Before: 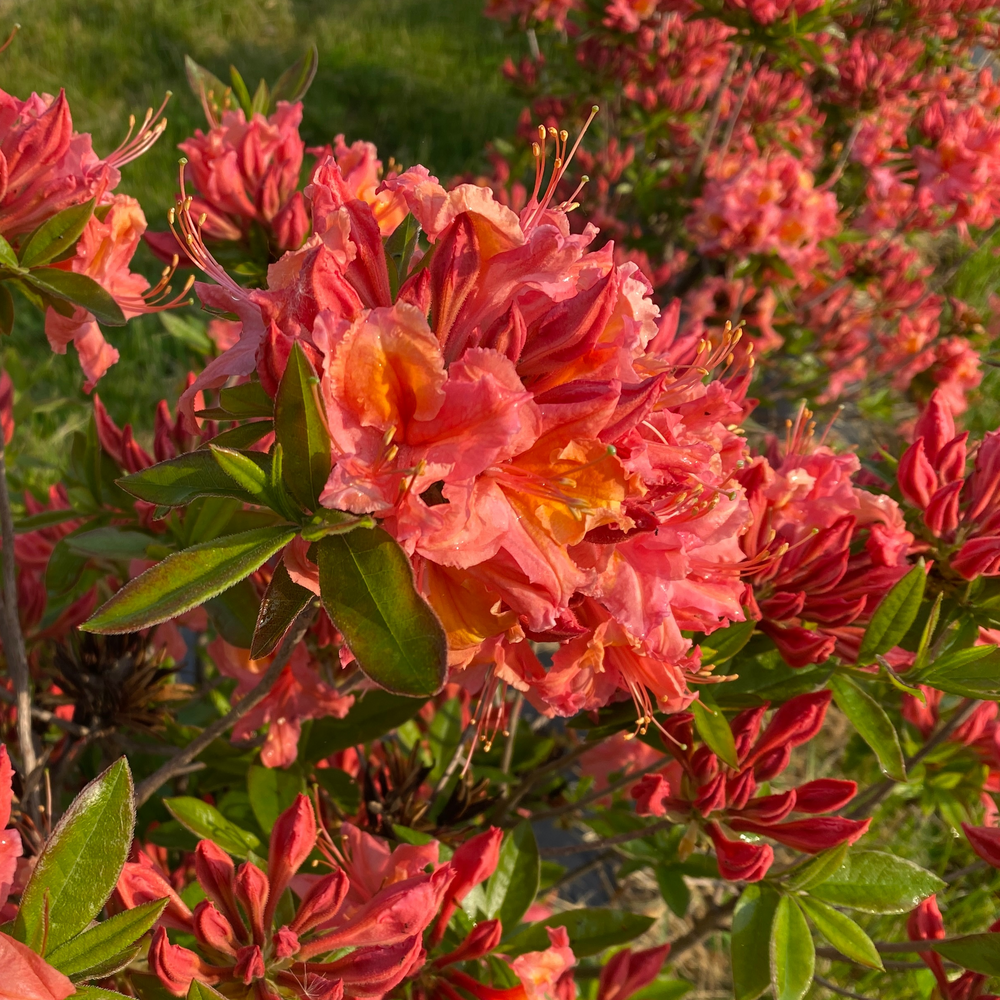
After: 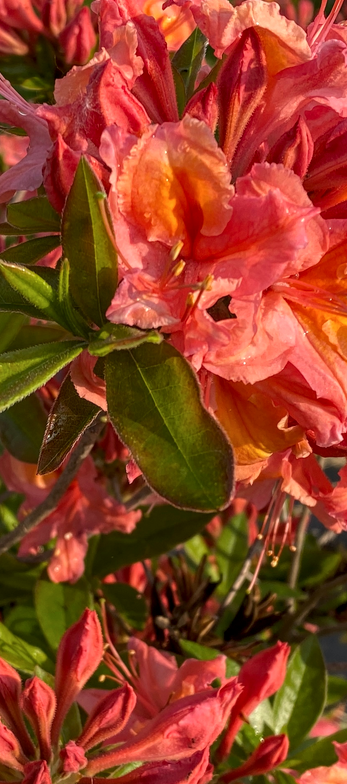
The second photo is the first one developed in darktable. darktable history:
local contrast: on, module defaults
crop and rotate: left 21.347%, top 18.576%, right 43.886%, bottom 2.984%
